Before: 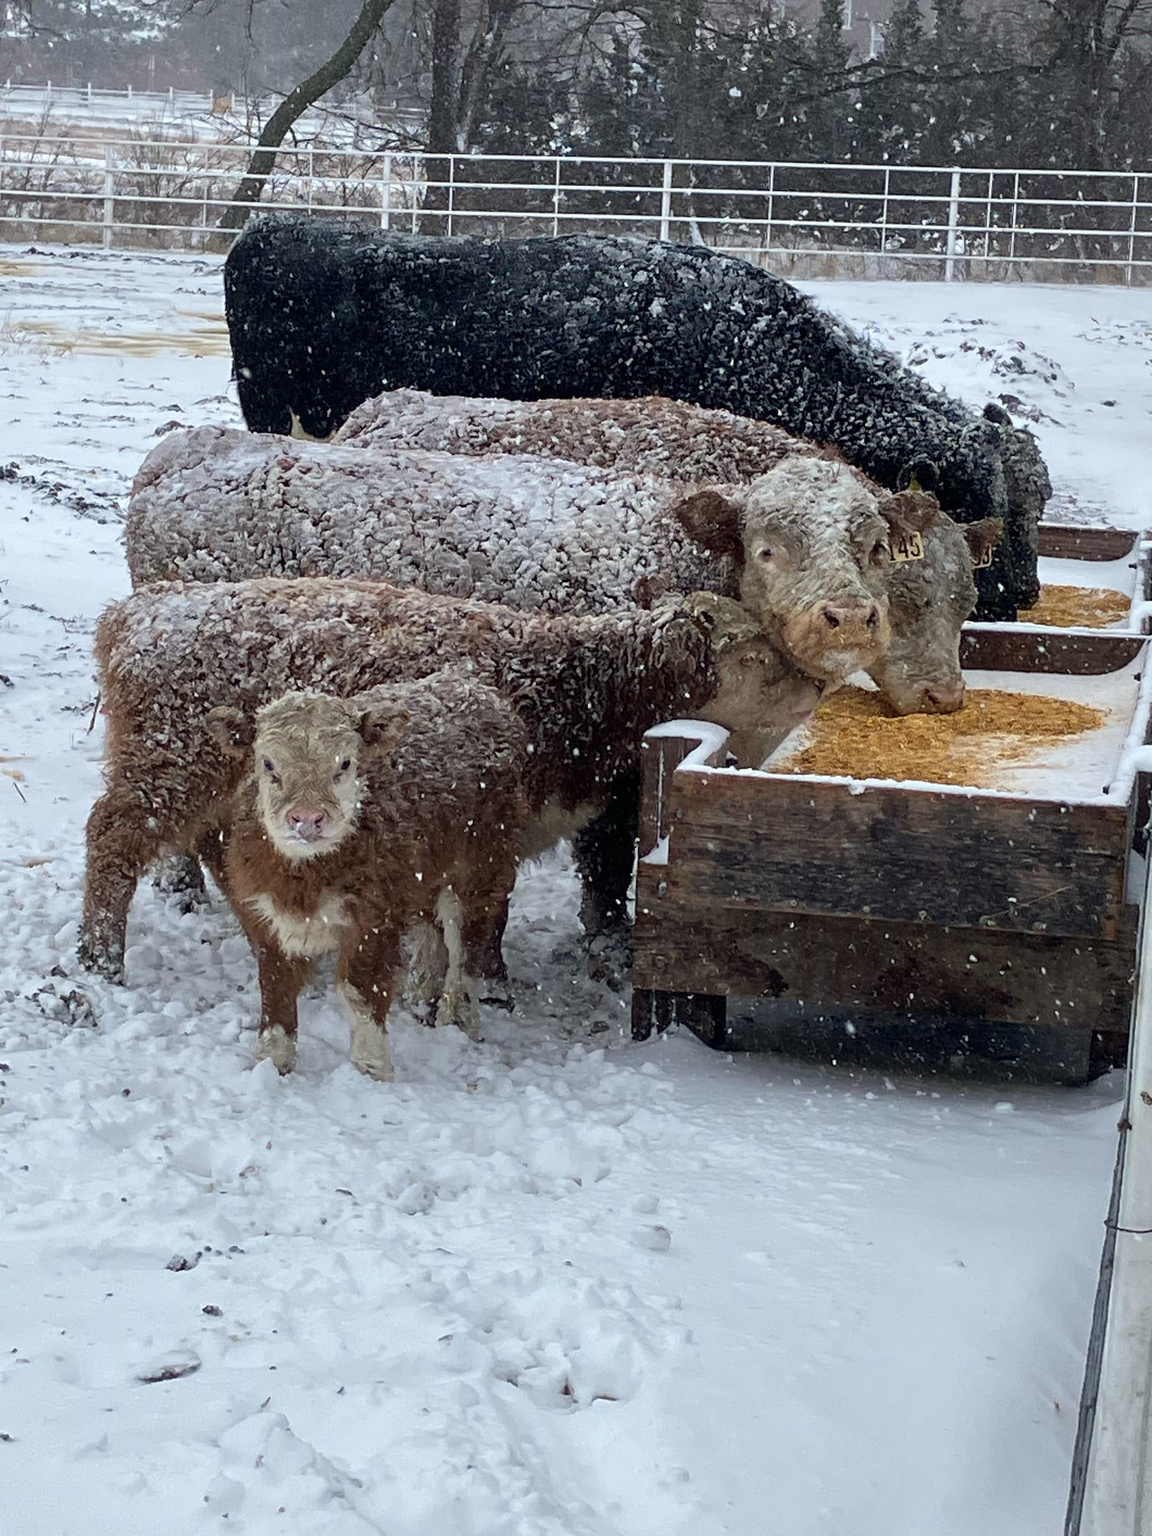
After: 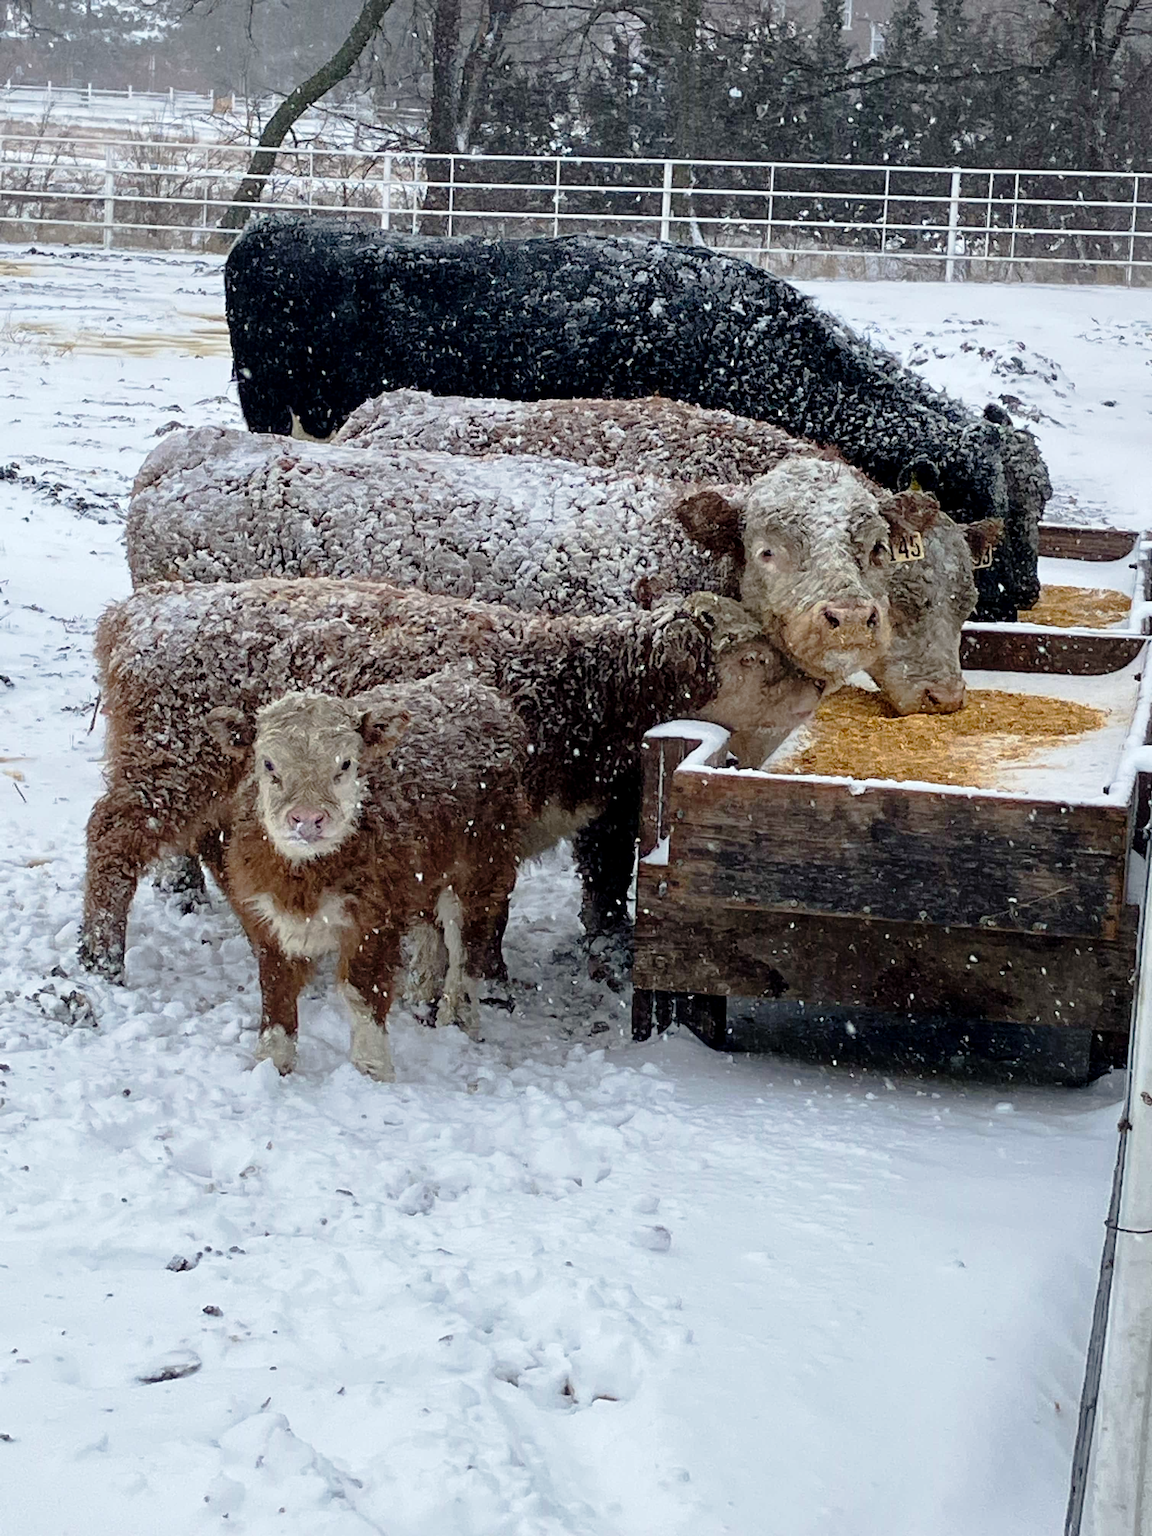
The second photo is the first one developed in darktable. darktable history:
exposure: compensate highlight preservation false
tone equalizer: -7 EV 0.121 EV
tone curve: curves: ch0 [(0.024, 0) (0.075, 0.034) (0.145, 0.098) (0.257, 0.259) (0.408, 0.45) (0.611, 0.64) (0.81, 0.857) (1, 1)]; ch1 [(0, 0) (0.287, 0.198) (0.501, 0.506) (0.56, 0.57) (0.712, 0.777) (0.976, 0.992)]; ch2 [(0, 0) (0.5, 0.5) (0.523, 0.552) (0.59, 0.603) (0.681, 0.754) (1, 1)], preserve colors none
